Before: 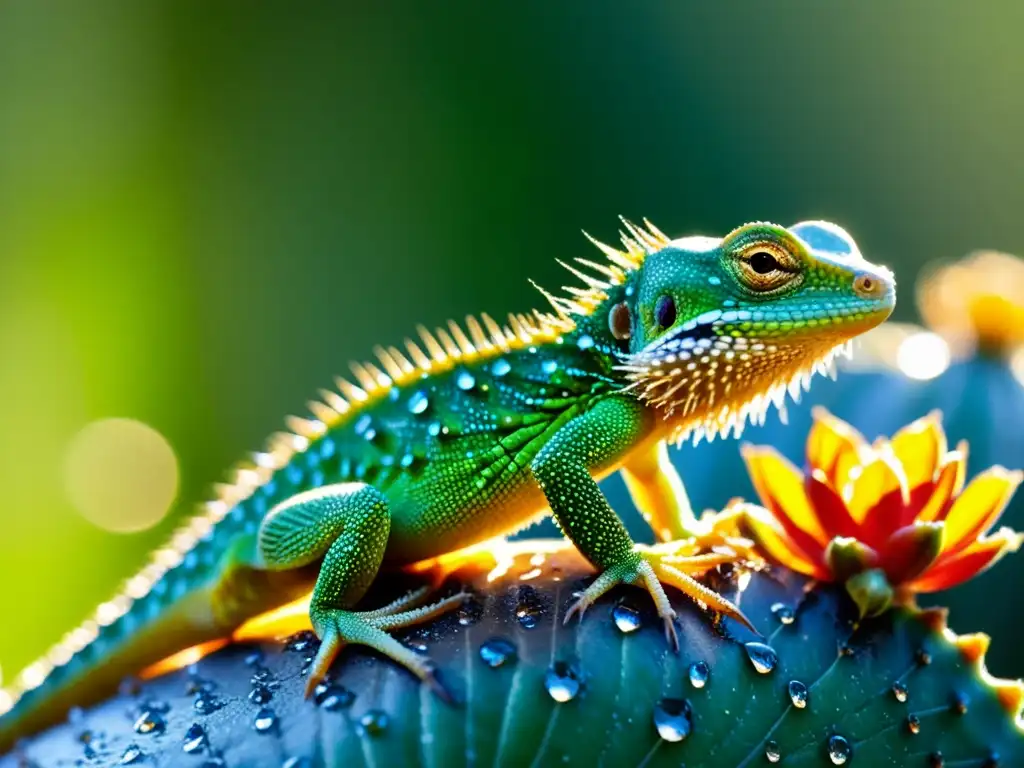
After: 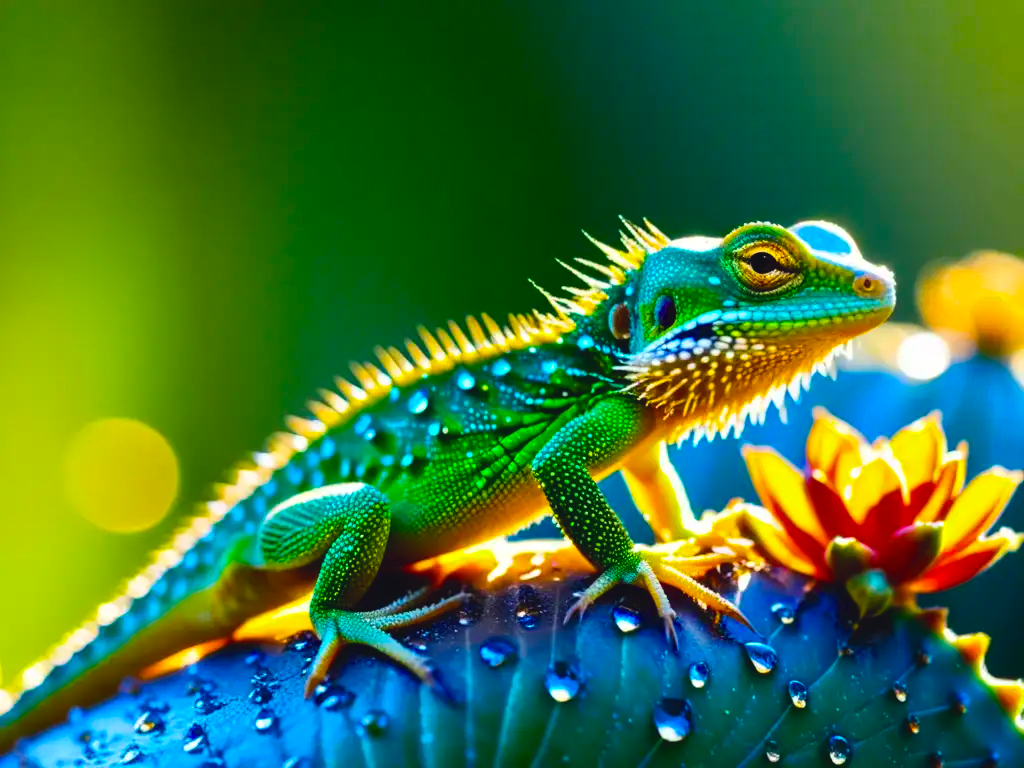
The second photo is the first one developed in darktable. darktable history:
color balance rgb: shadows lift › luminance -21.957%, shadows lift › chroma 6.583%, shadows lift › hue 270.9°, power › hue 214.12°, global offset › luminance 0.692%, linear chroma grading › global chroma 42.323%, perceptual saturation grading › global saturation 25.311%, global vibrance 9.372%
